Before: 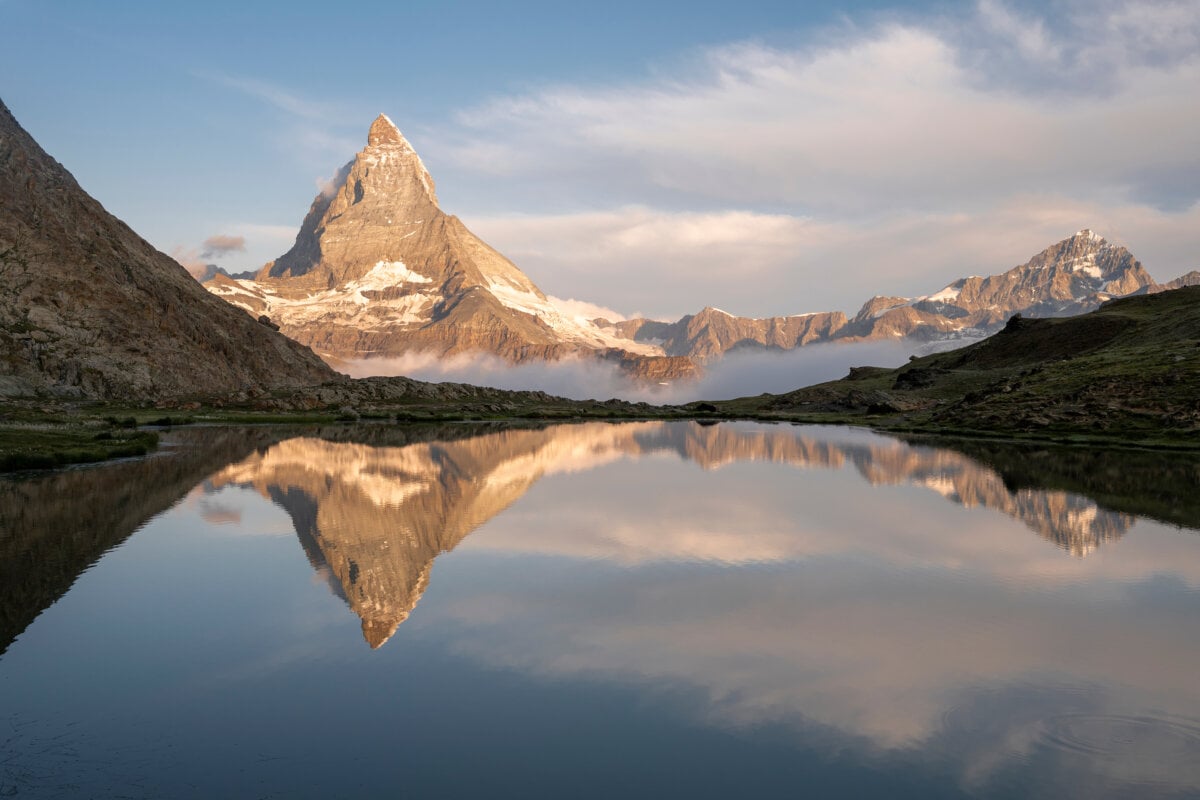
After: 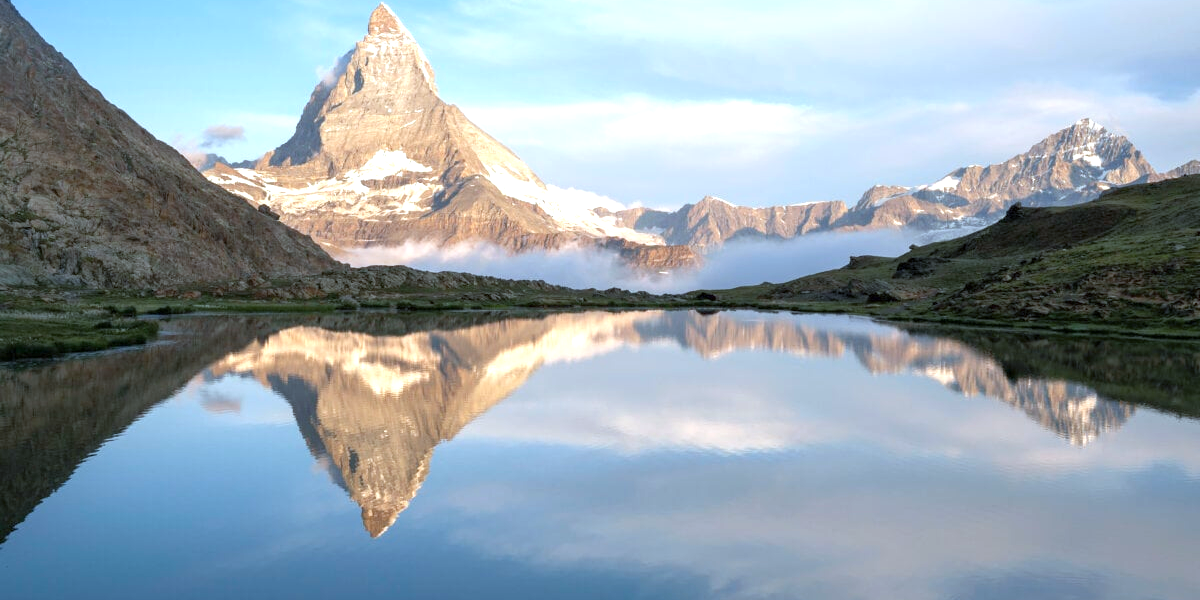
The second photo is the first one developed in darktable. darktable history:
crop: top 13.889%, bottom 11.077%
shadows and highlights: shadows 43.23, highlights 7.84
color calibration: x 0.383, y 0.372, temperature 3897.76 K
color correction: highlights a* -0.118, highlights b* 0.135
exposure: exposure 0.735 EV, compensate highlight preservation false
